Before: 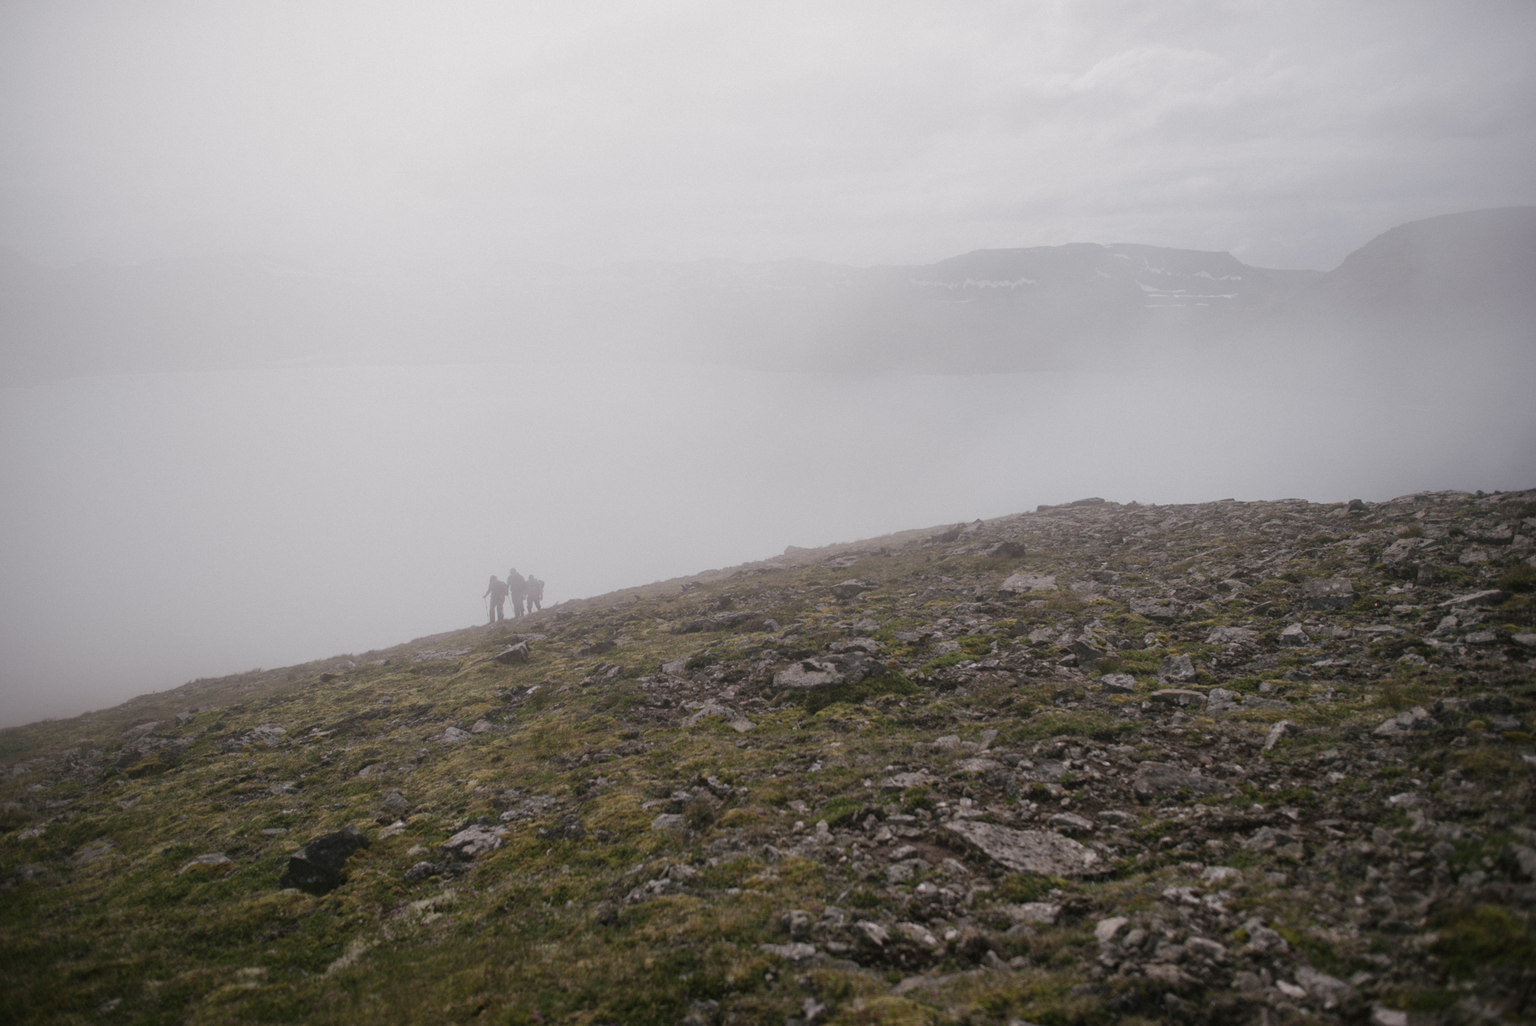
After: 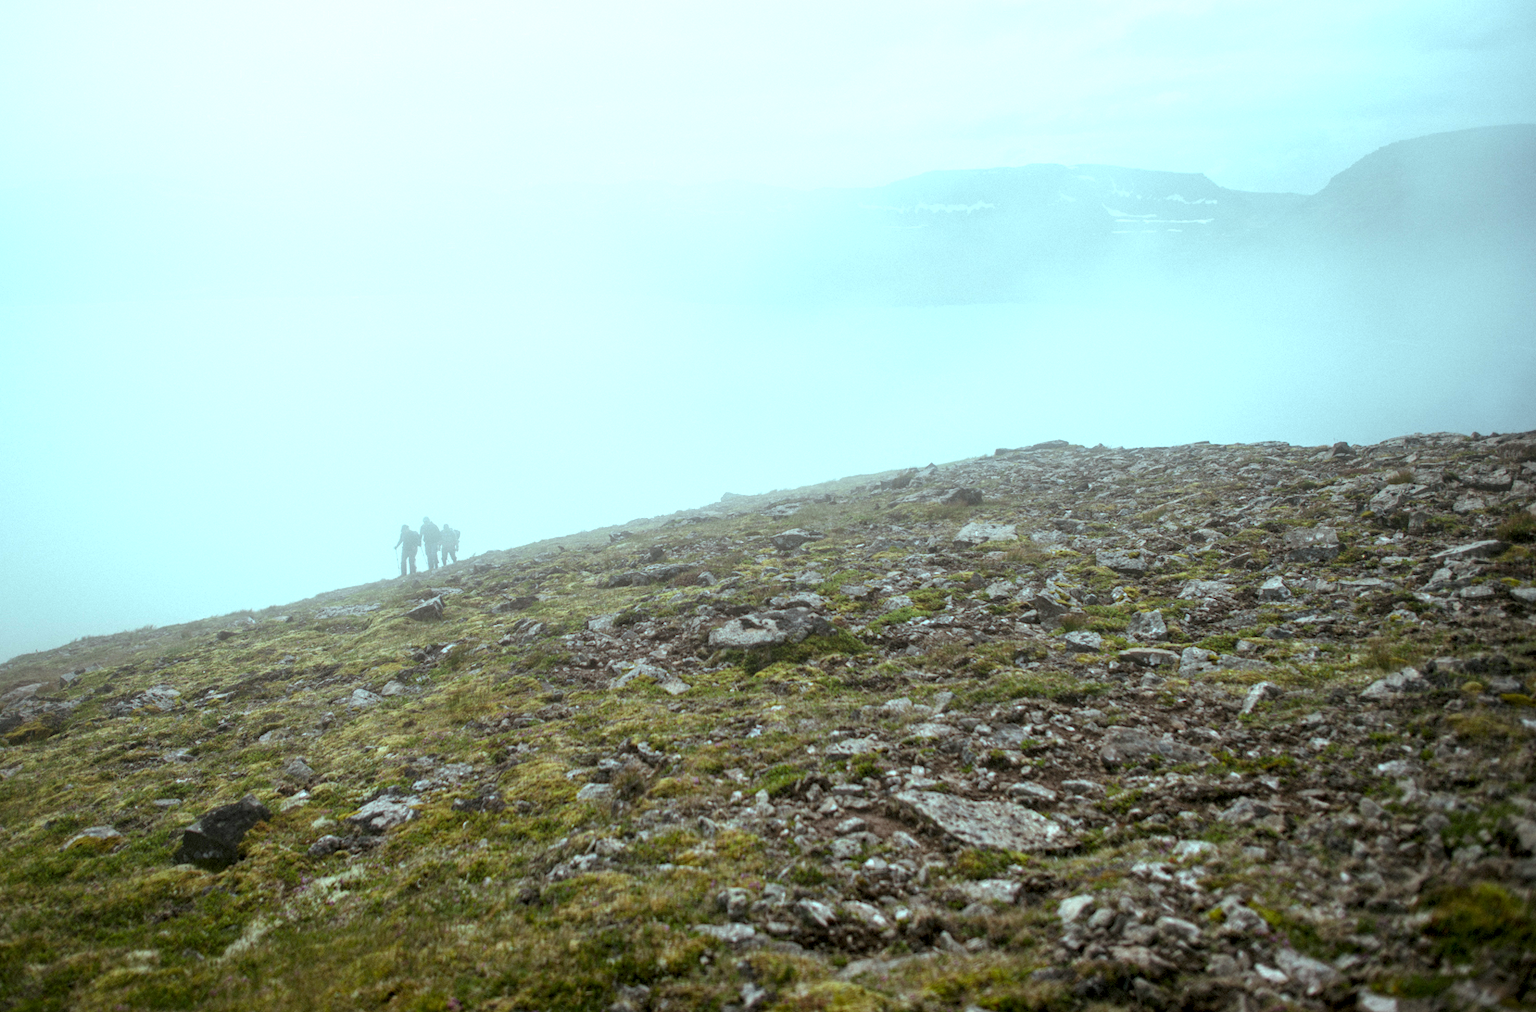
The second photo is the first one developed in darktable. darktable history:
crop and rotate: left 7.845%, top 9.042%
color balance rgb: highlights gain › chroma 4.118%, highlights gain › hue 200.16°, global offset › luminance -0.855%, perceptual saturation grading › global saturation 30.212%, global vibrance 0.28%
local contrast: on, module defaults
exposure: exposure 1 EV, compensate highlight preservation false
